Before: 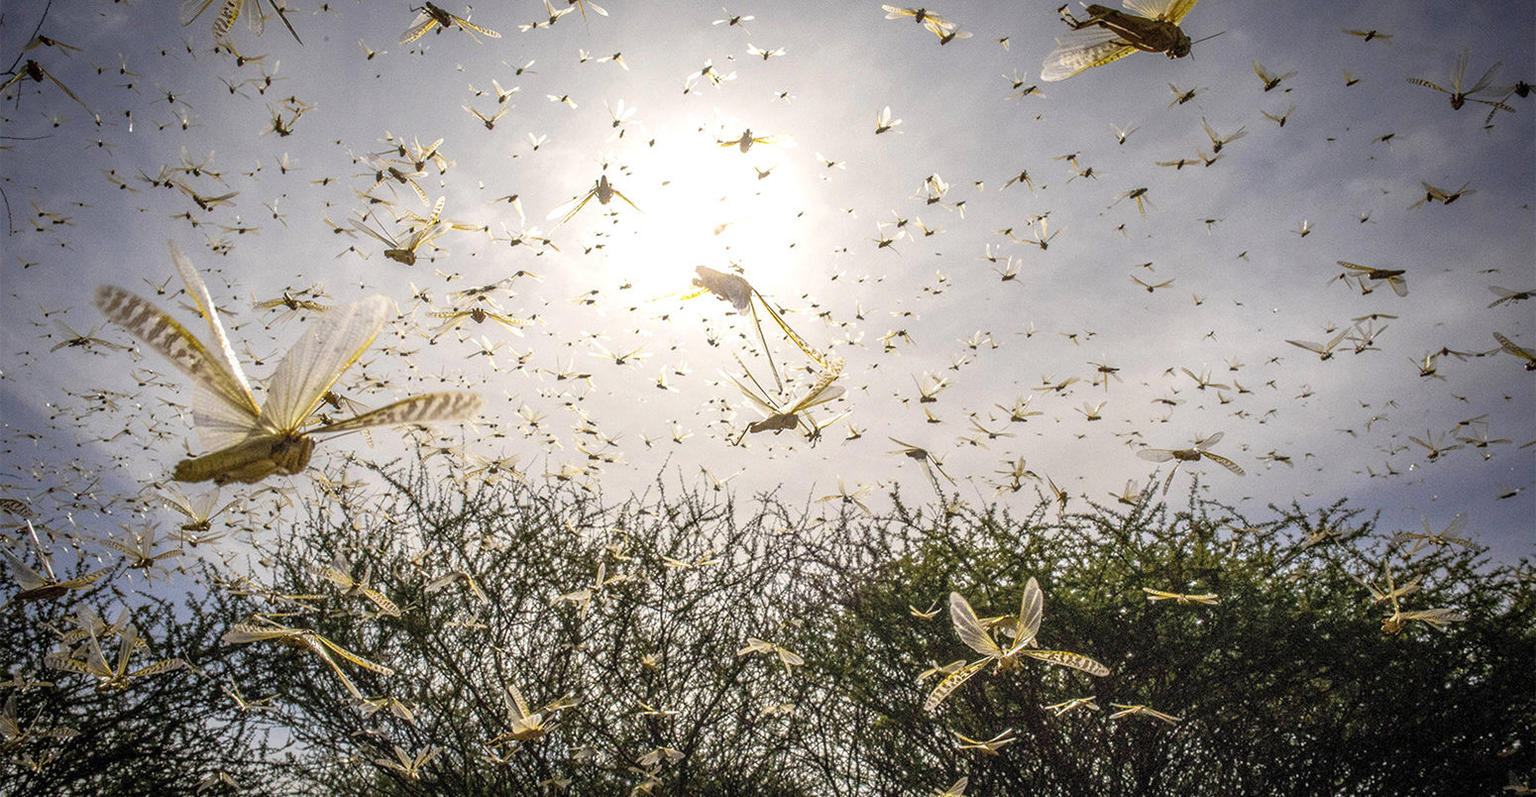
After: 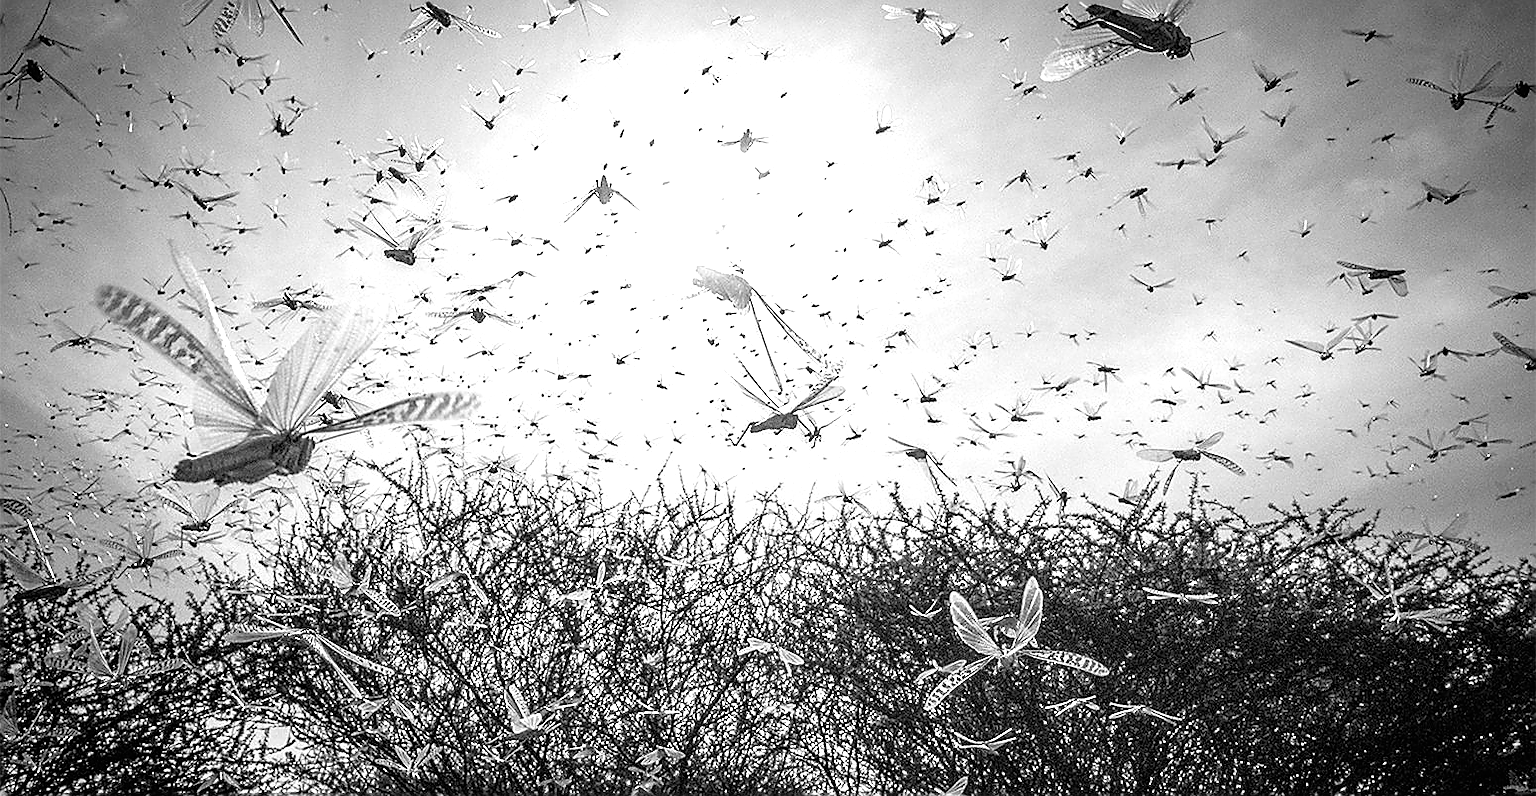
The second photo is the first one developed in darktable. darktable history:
sharpen: radius 1.362, amount 1.236, threshold 0.788
color calibration: output gray [0.18, 0.41, 0.41, 0], illuminant as shot in camera, x 0.358, y 0.373, temperature 4628.91 K
exposure: black level correction 0, exposure 0.697 EV, compensate highlight preservation false
